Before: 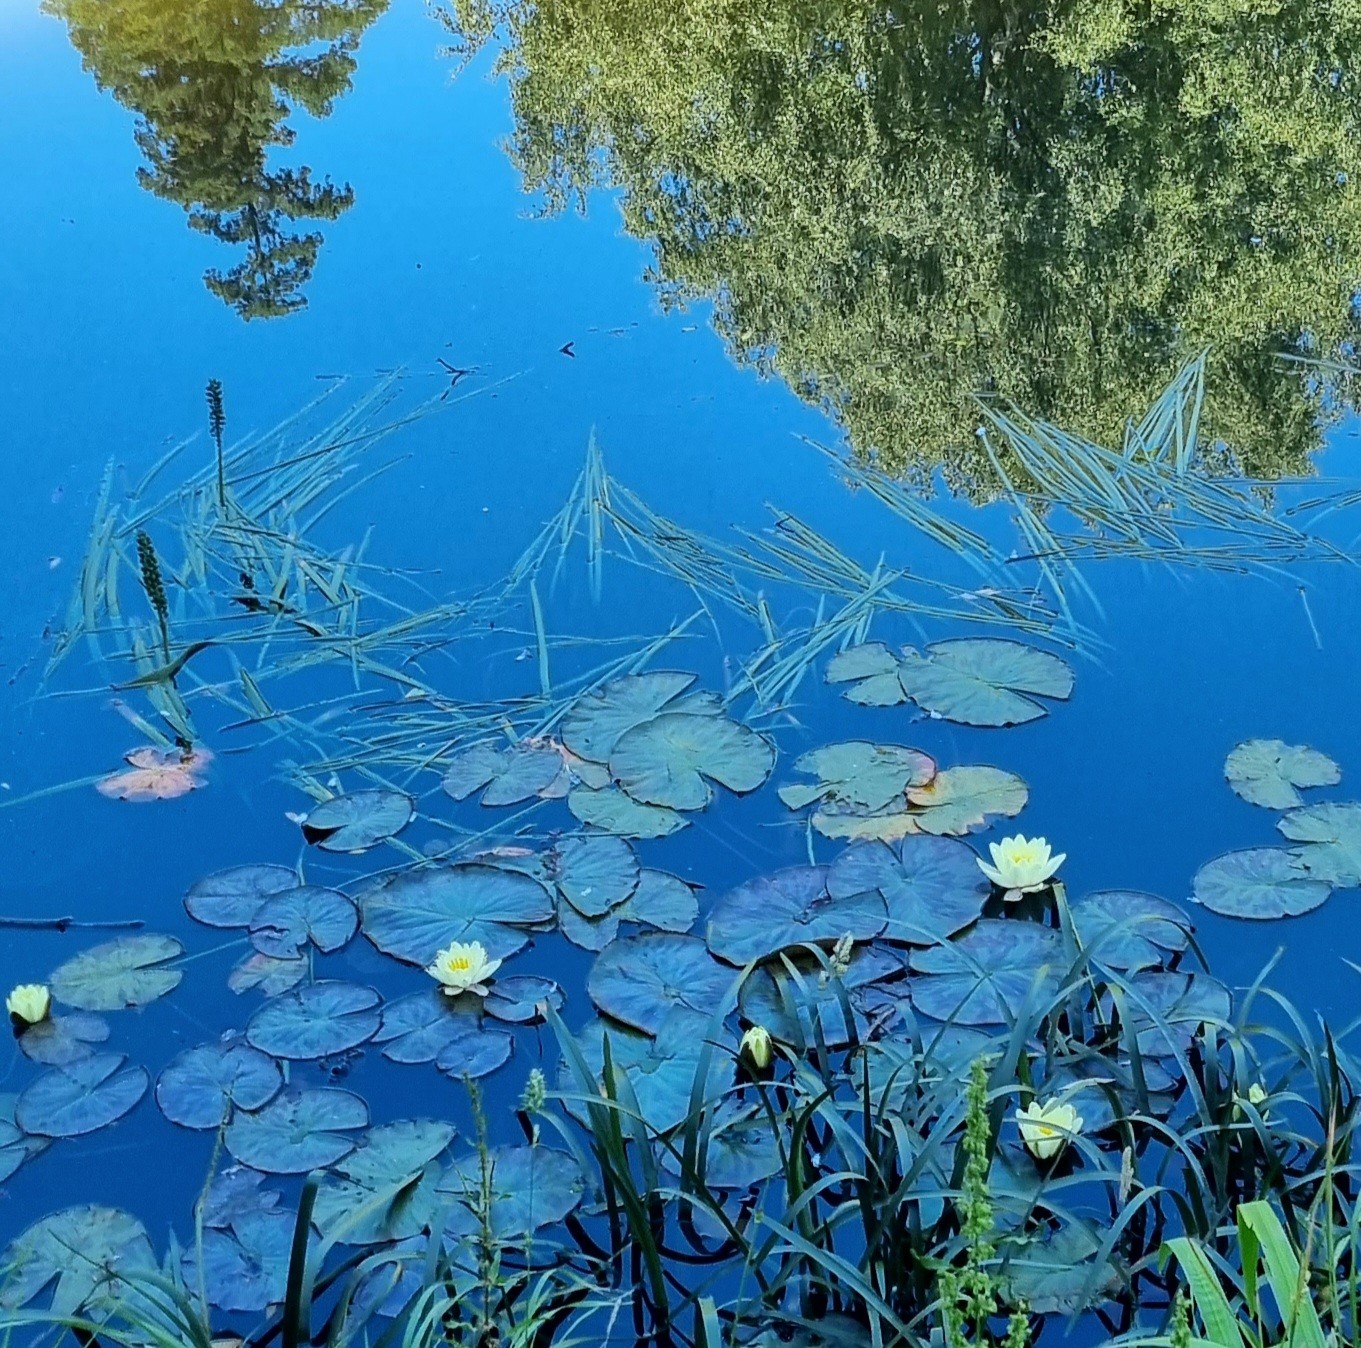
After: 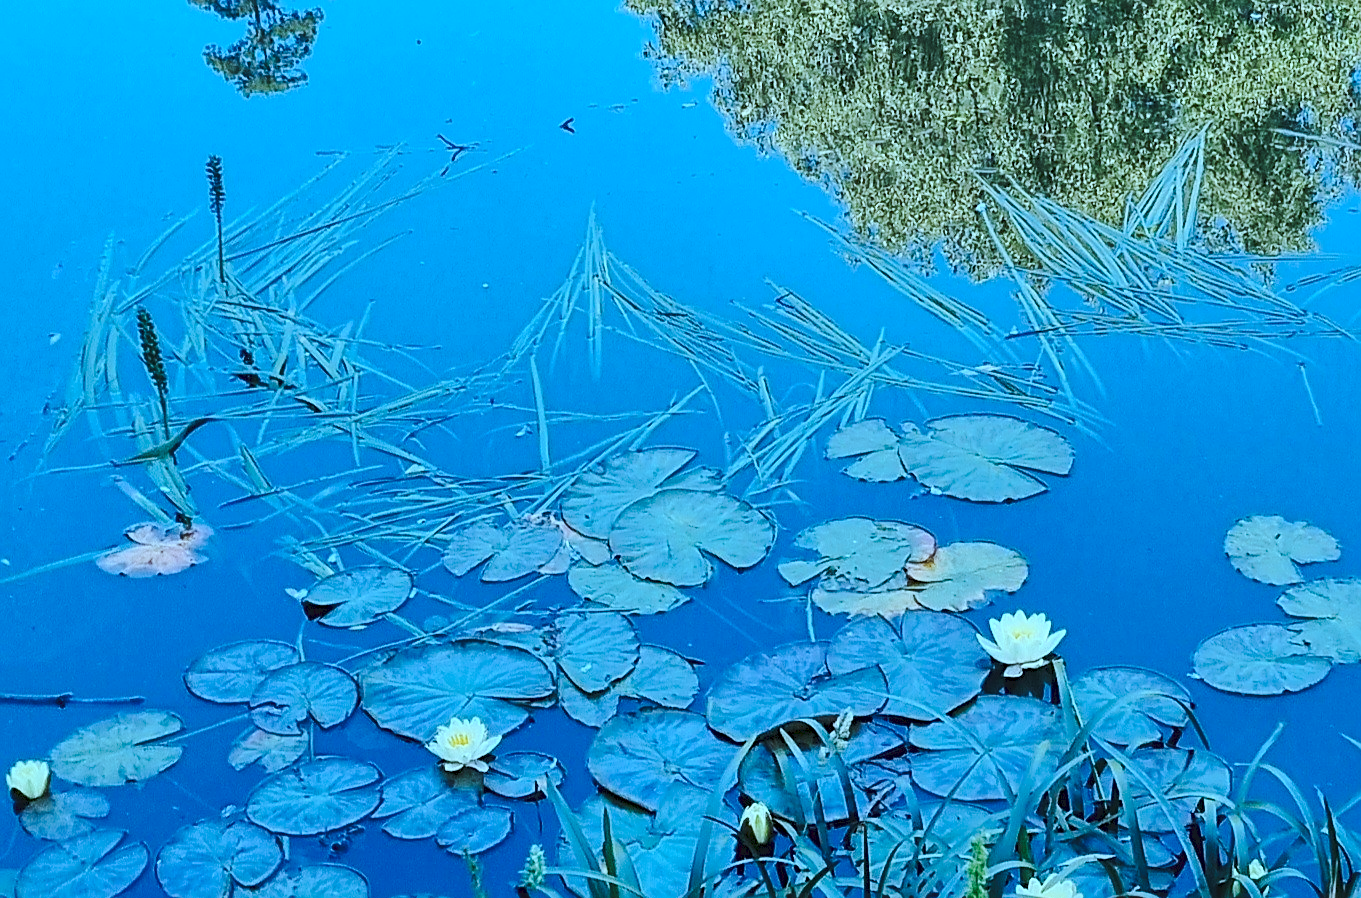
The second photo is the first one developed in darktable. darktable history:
crop: top 16.648%, bottom 16.683%
color correction: highlights a* -9.77, highlights b* -21.53
sharpen: on, module defaults
tone curve: curves: ch0 [(0, 0) (0.003, 0.06) (0.011, 0.071) (0.025, 0.085) (0.044, 0.104) (0.069, 0.123) (0.1, 0.146) (0.136, 0.167) (0.177, 0.205) (0.224, 0.248) (0.277, 0.309) (0.335, 0.384) (0.399, 0.467) (0.468, 0.553) (0.543, 0.633) (0.623, 0.698) (0.709, 0.769) (0.801, 0.841) (0.898, 0.912) (1, 1)], preserve colors none
